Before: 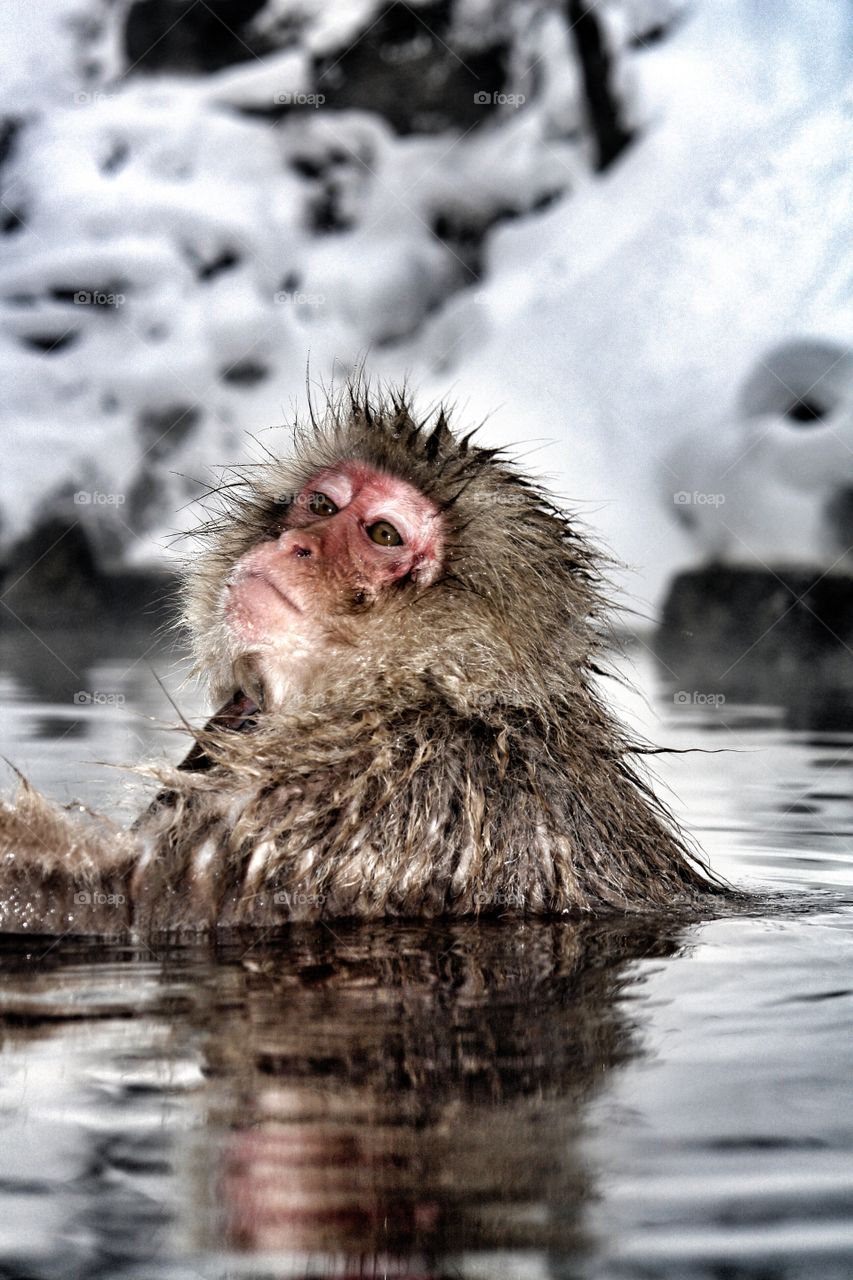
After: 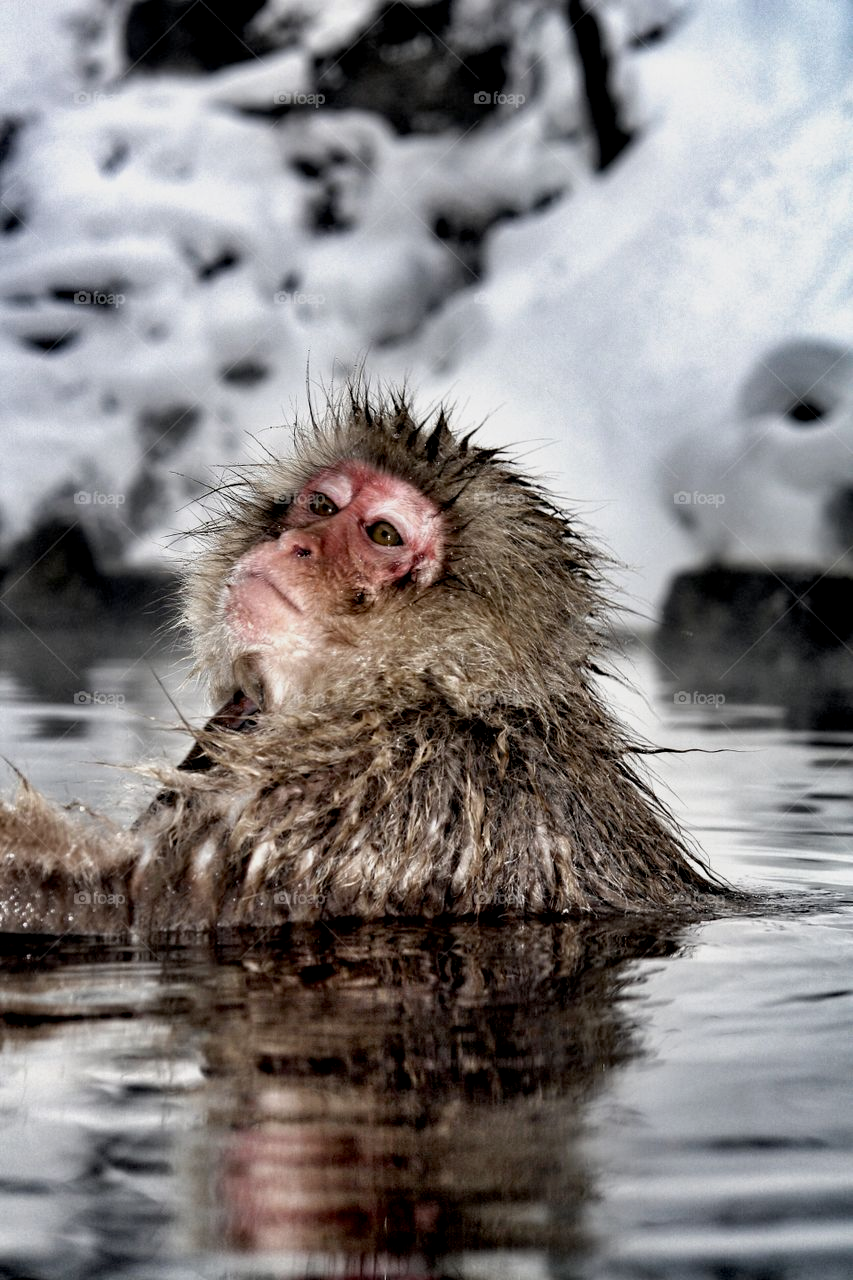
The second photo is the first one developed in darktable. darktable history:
exposure: black level correction 0.006, exposure -0.222 EV, compensate highlight preservation false
